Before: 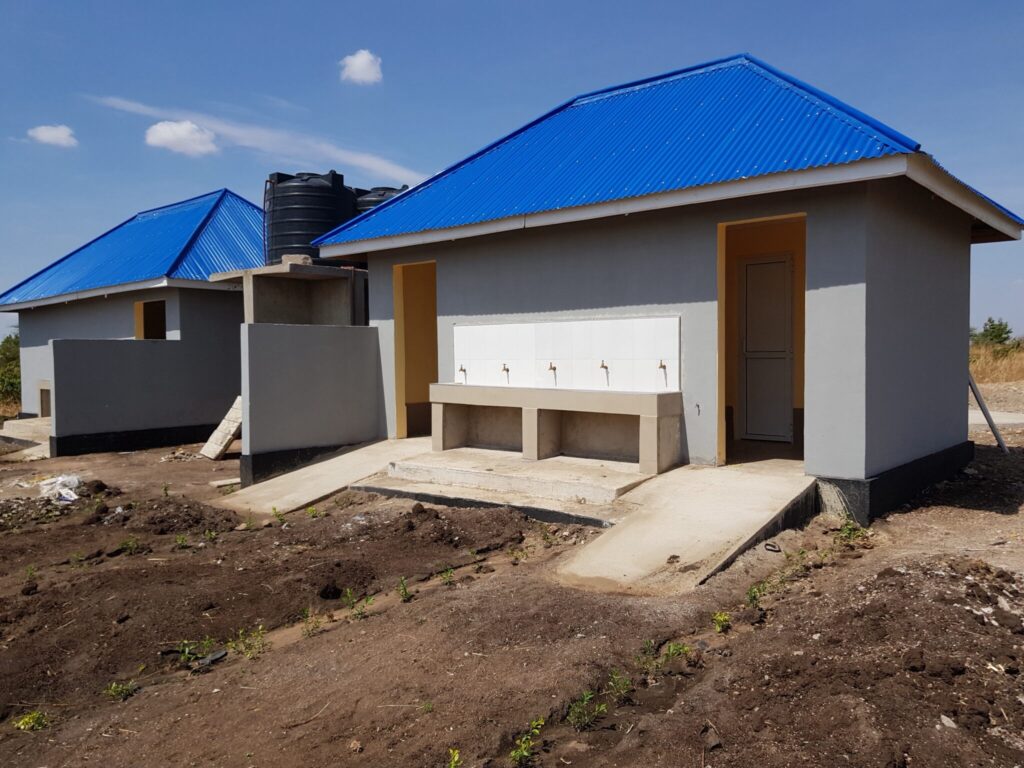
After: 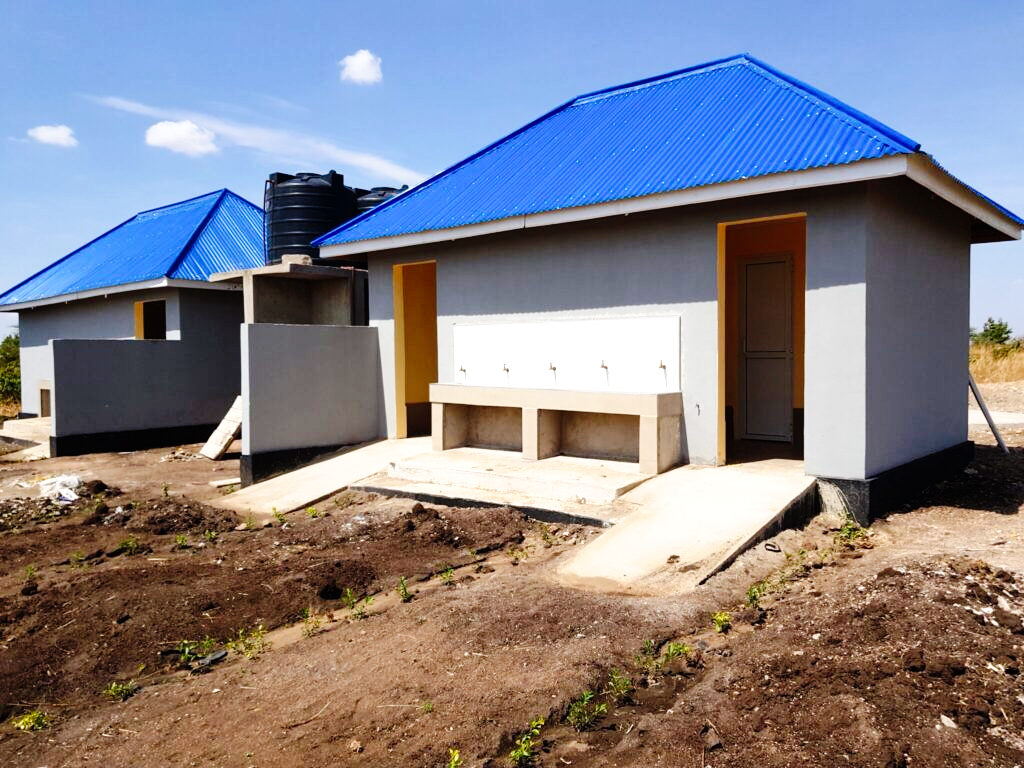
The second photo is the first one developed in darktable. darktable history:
exposure: exposure 0.559 EV, compensate highlight preservation false
tone curve: curves: ch0 [(0, 0) (0.003, 0.003) (0.011, 0.005) (0.025, 0.008) (0.044, 0.012) (0.069, 0.02) (0.1, 0.031) (0.136, 0.047) (0.177, 0.088) (0.224, 0.141) (0.277, 0.222) (0.335, 0.32) (0.399, 0.422) (0.468, 0.523) (0.543, 0.623) (0.623, 0.716) (0.709, 0.796) (0.801, 0.88) (0.898, 0.958) (1, 1)], preserve colors none
